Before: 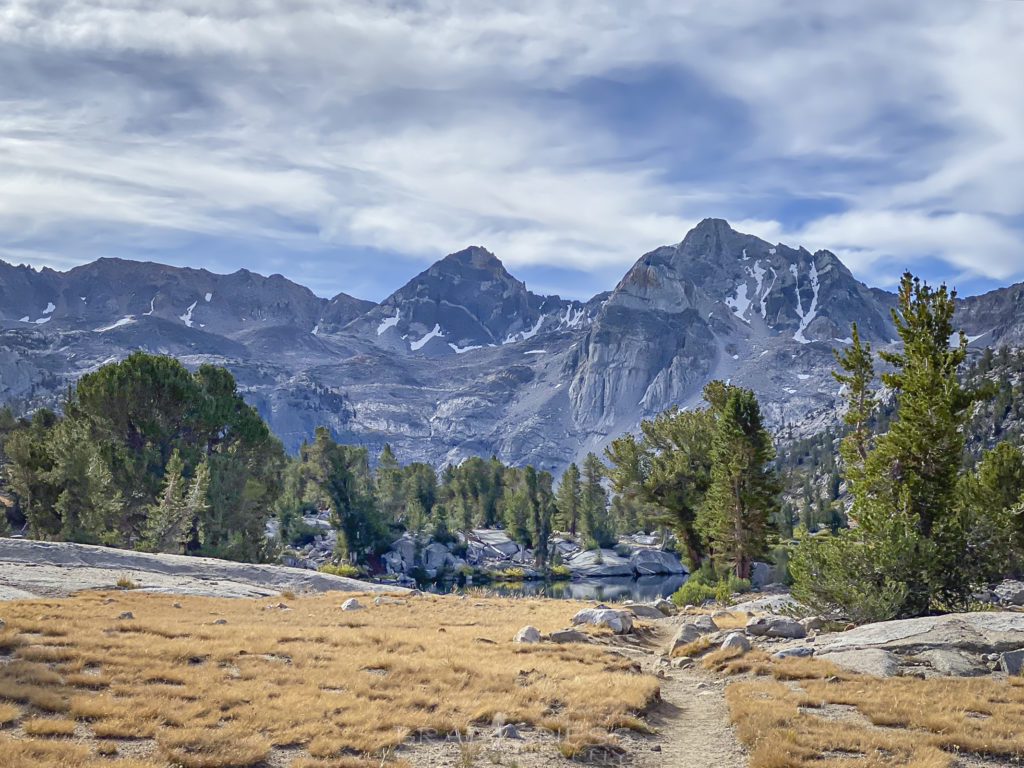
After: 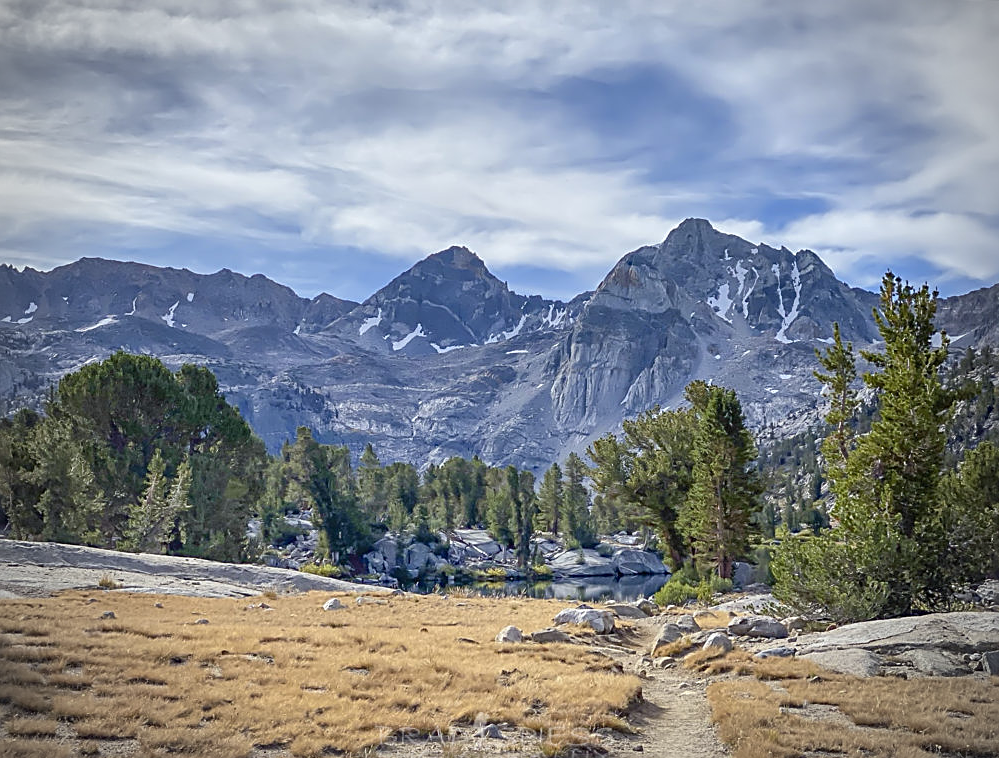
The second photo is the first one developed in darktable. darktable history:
vignetting: width/height ratio 1.094
sharpen: on, module defaults
crop and rotate: left 1.774%, right 0.633%, bottom 1.28%
